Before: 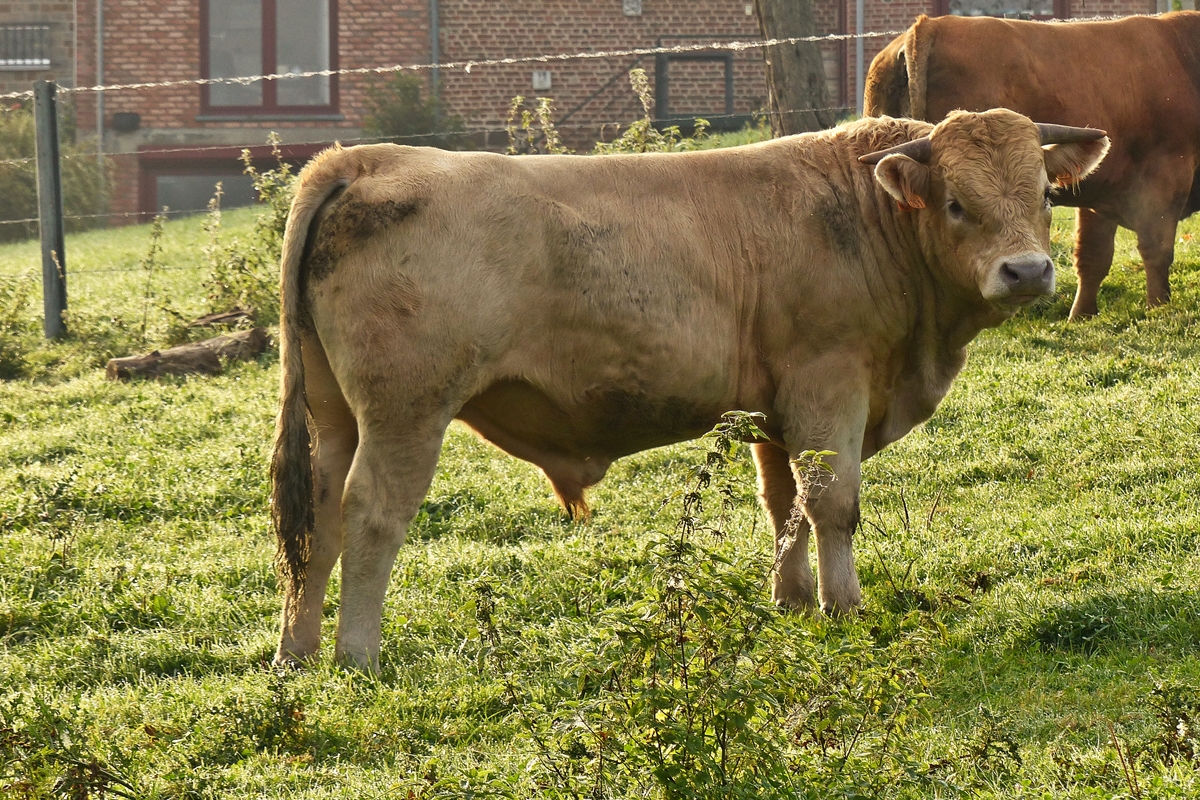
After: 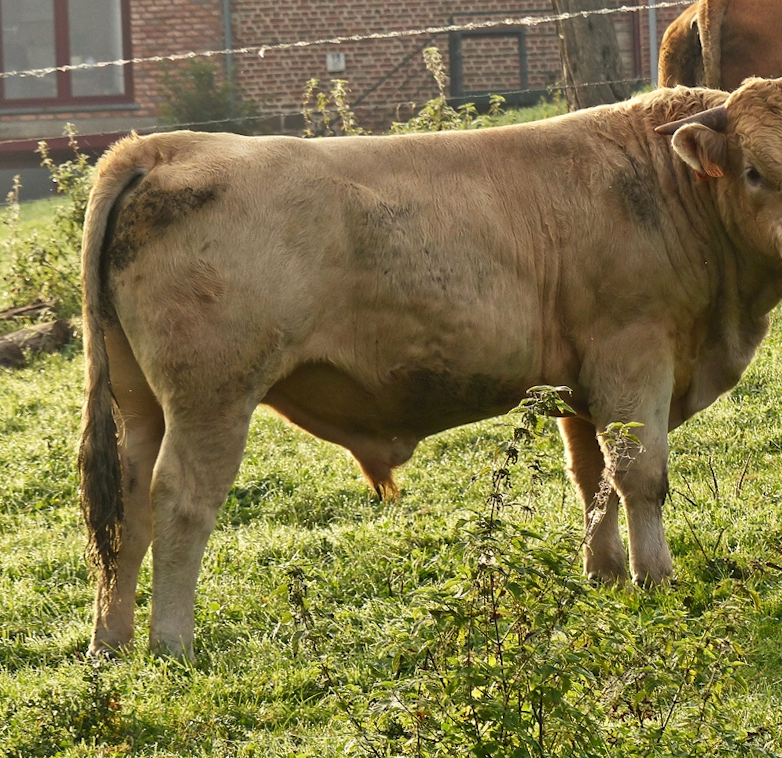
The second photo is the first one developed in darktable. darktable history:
rotate and perspective: rotation -2°, crop left 0.022, crop right 0.978, crop top 0.049, crop bottom 0.951
crop and rotate: left 15.546%, right 17.787%
